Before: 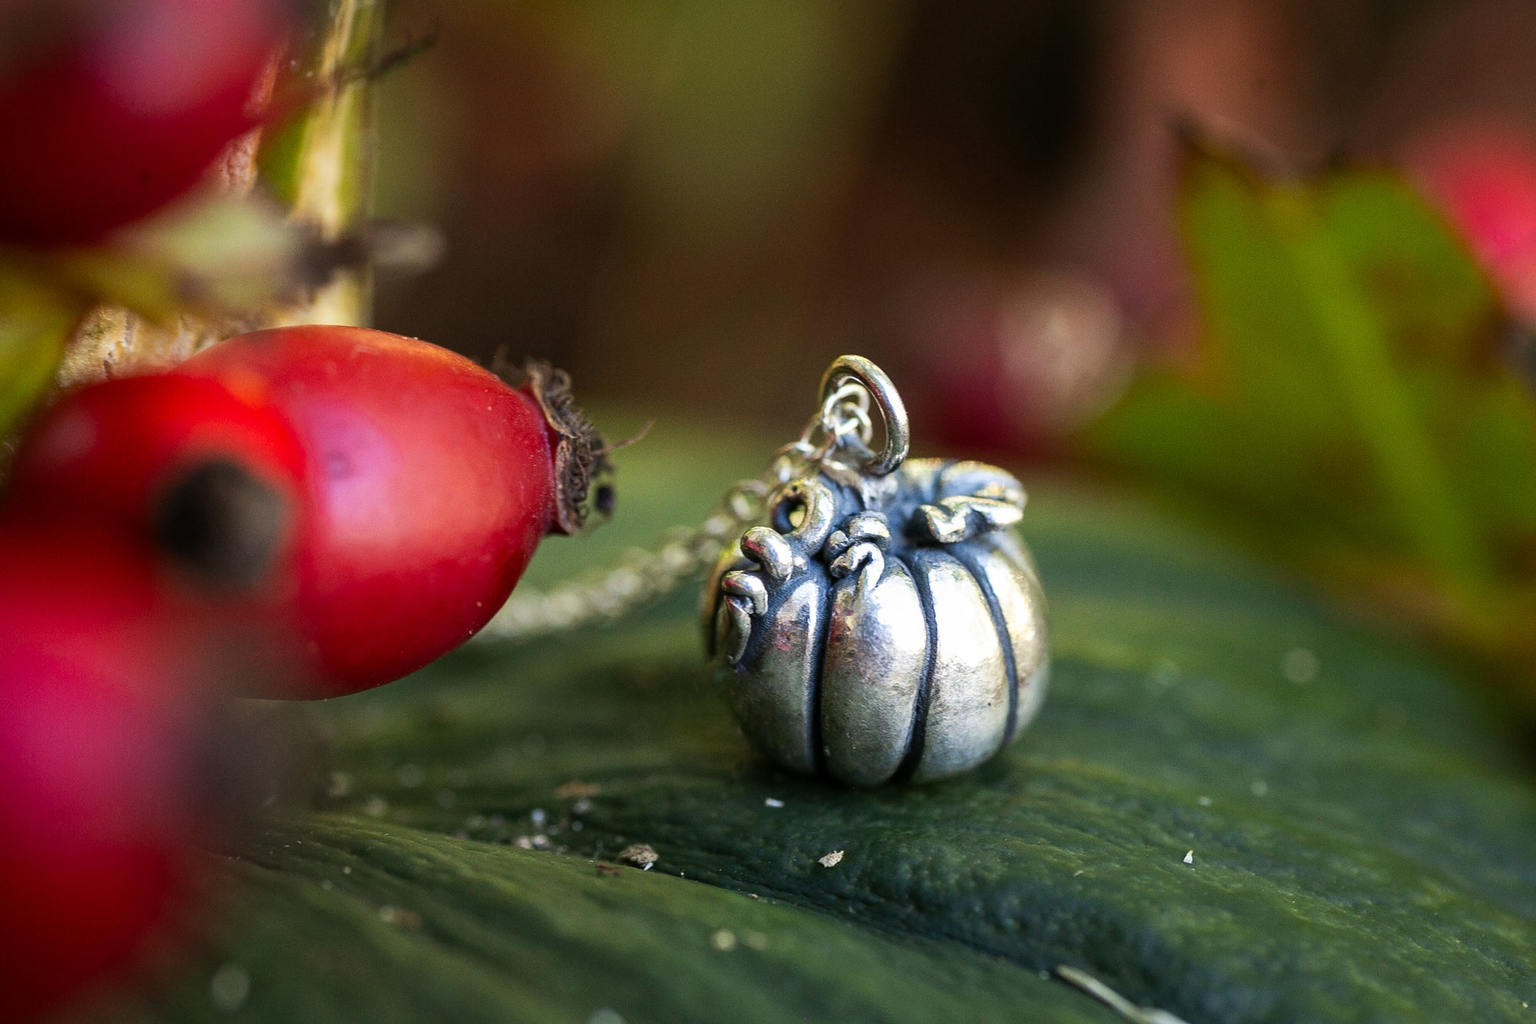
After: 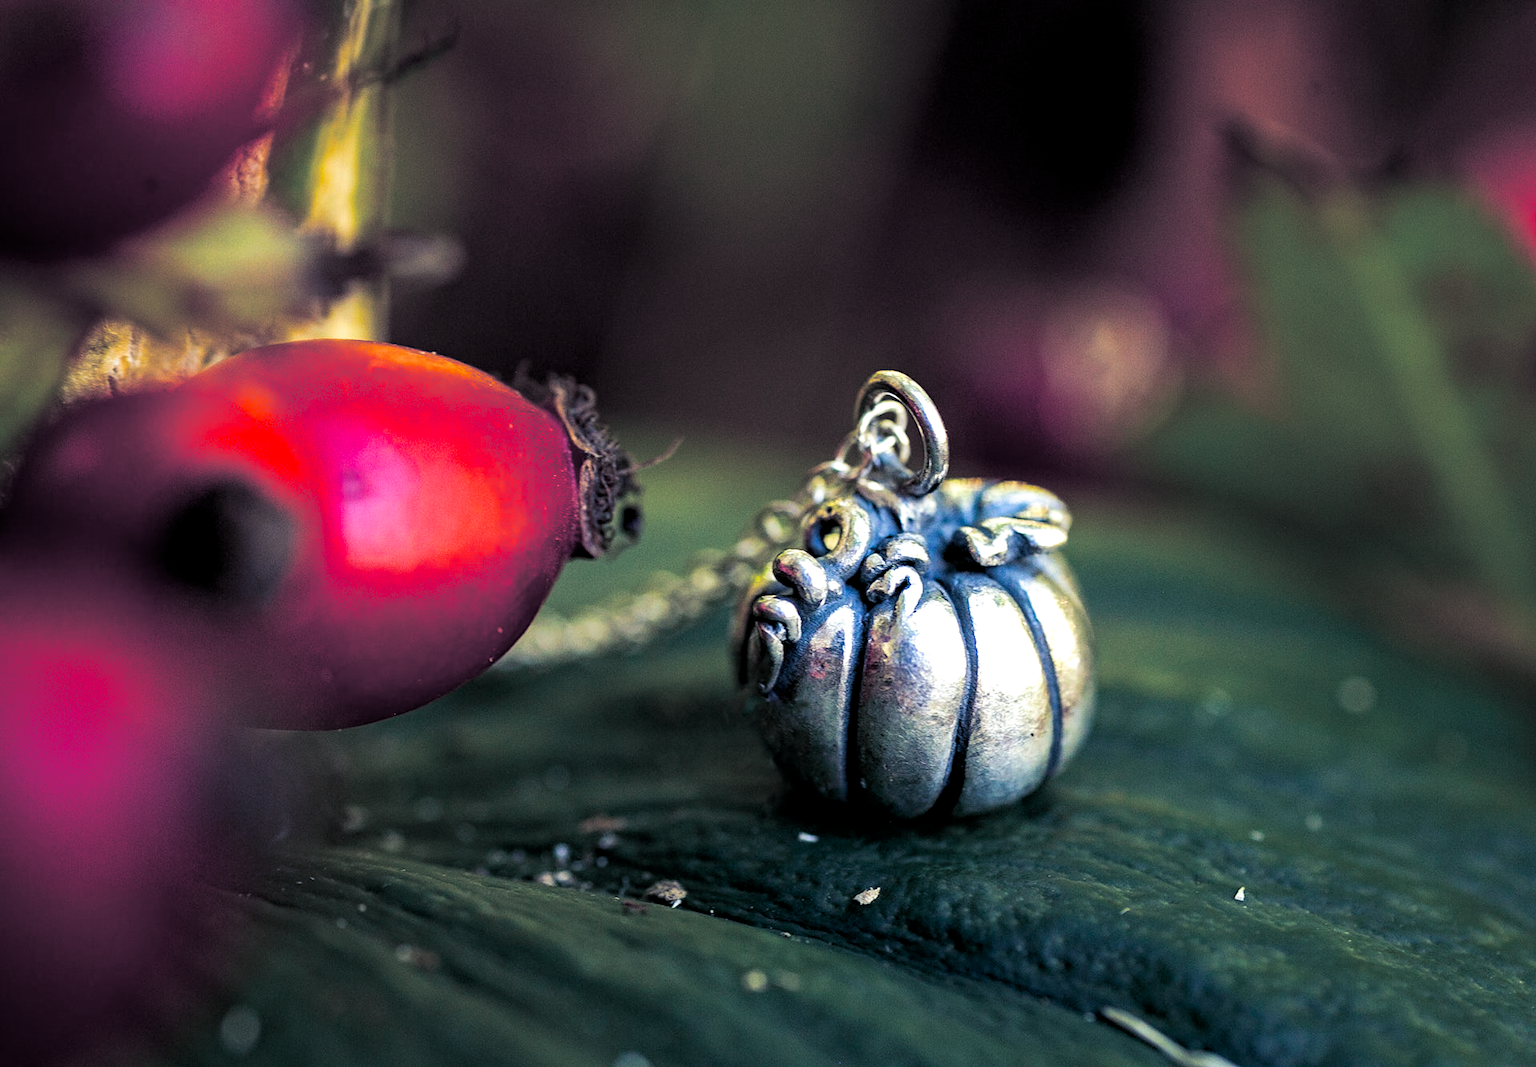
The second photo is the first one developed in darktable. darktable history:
exposure: black level correction 0.005, exposure 0.286 EV, compensate highlight preservation false
haze removal: strength 0.29, distance 0.25, compatibility mode true, adaptive false
color balance rgb: perceptual saturation grading › global saturation 35%, perceptual saturation grading › highlights -30%, perceptual saturation grading › shadows 35%, perceptual brilliance grading › global brilliance 3%, perceptual brilliance grading › highlights -3%, perceptual brilliance grading › shadows 3%
crop: right 4.126%, bottom 0.031%
split-toning: shadows › hue 230.4°
white balance: emerald 1
